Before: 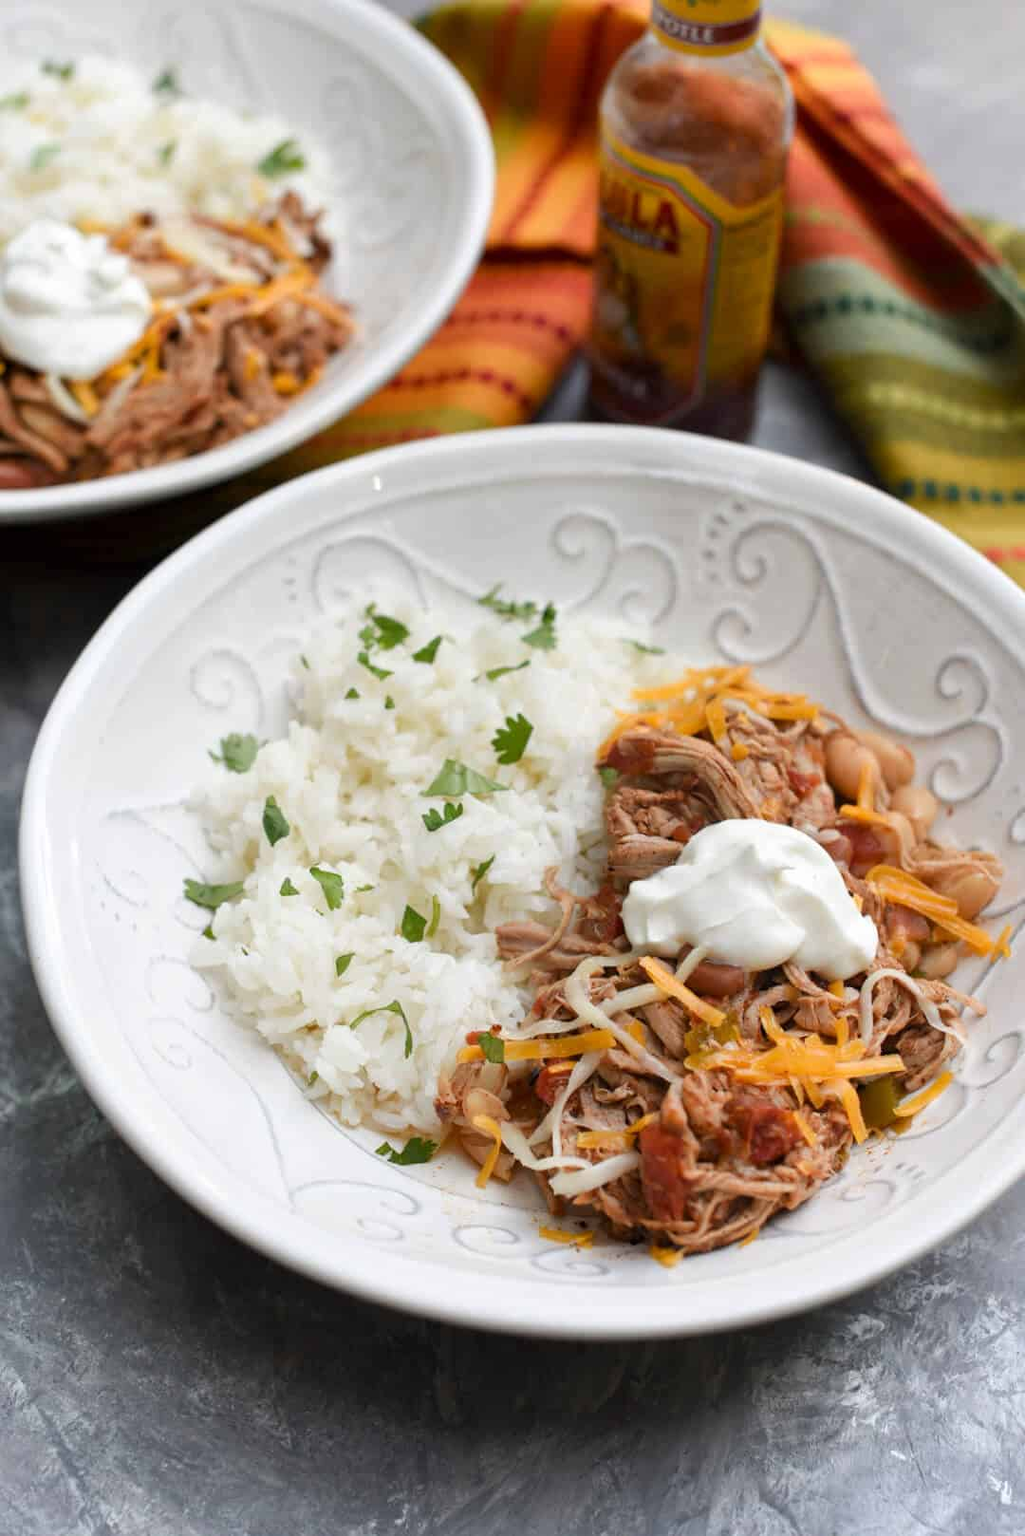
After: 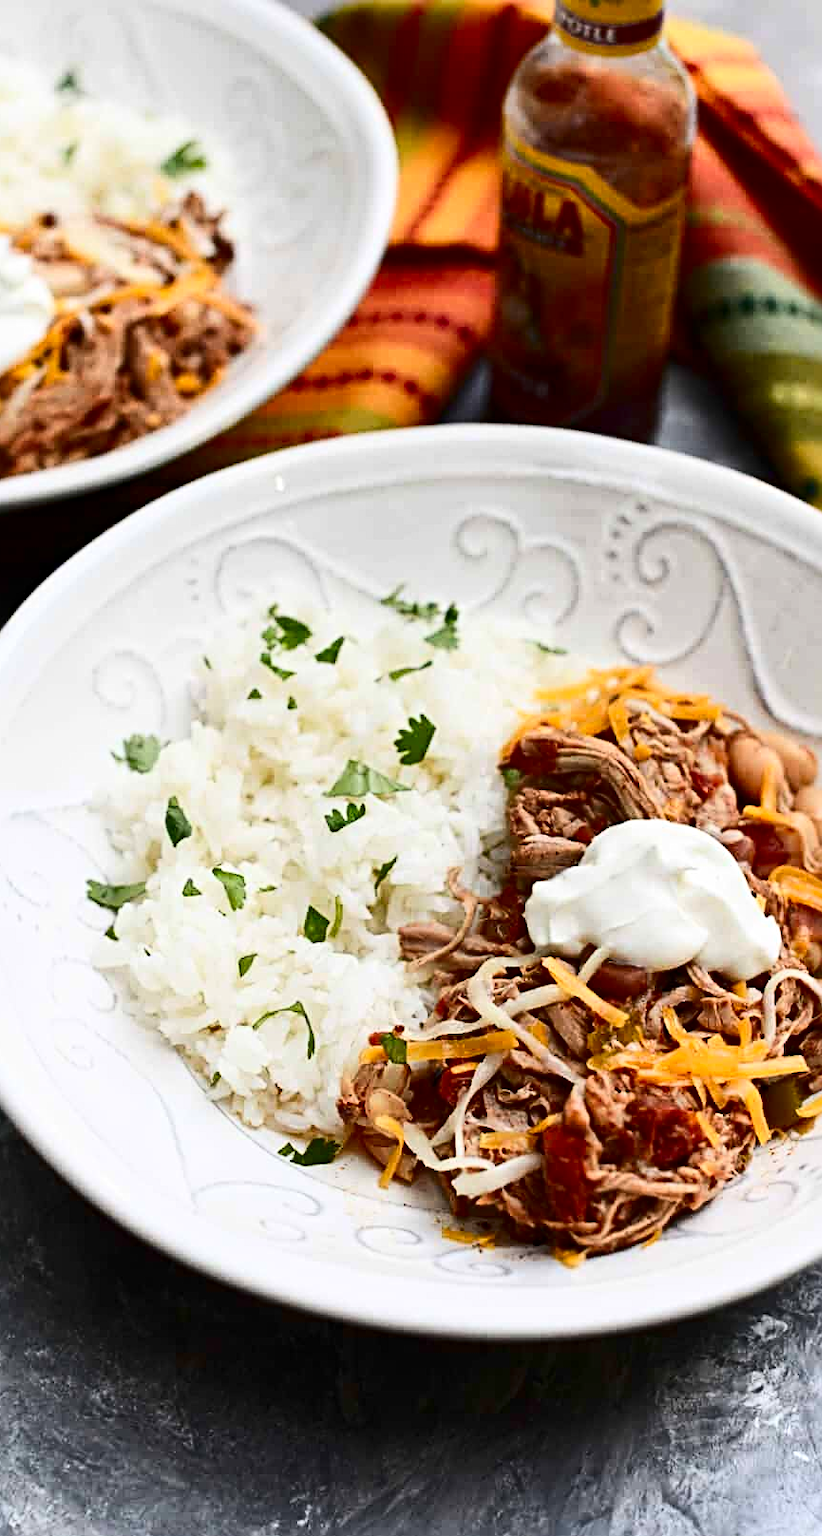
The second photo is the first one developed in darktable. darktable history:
crop and rotate: left 9.616%, right 10.117%
sharpen: radius 3.995
contrast brightness saturation: contrast 0.306, brightness -0.065, saturation 0.171
